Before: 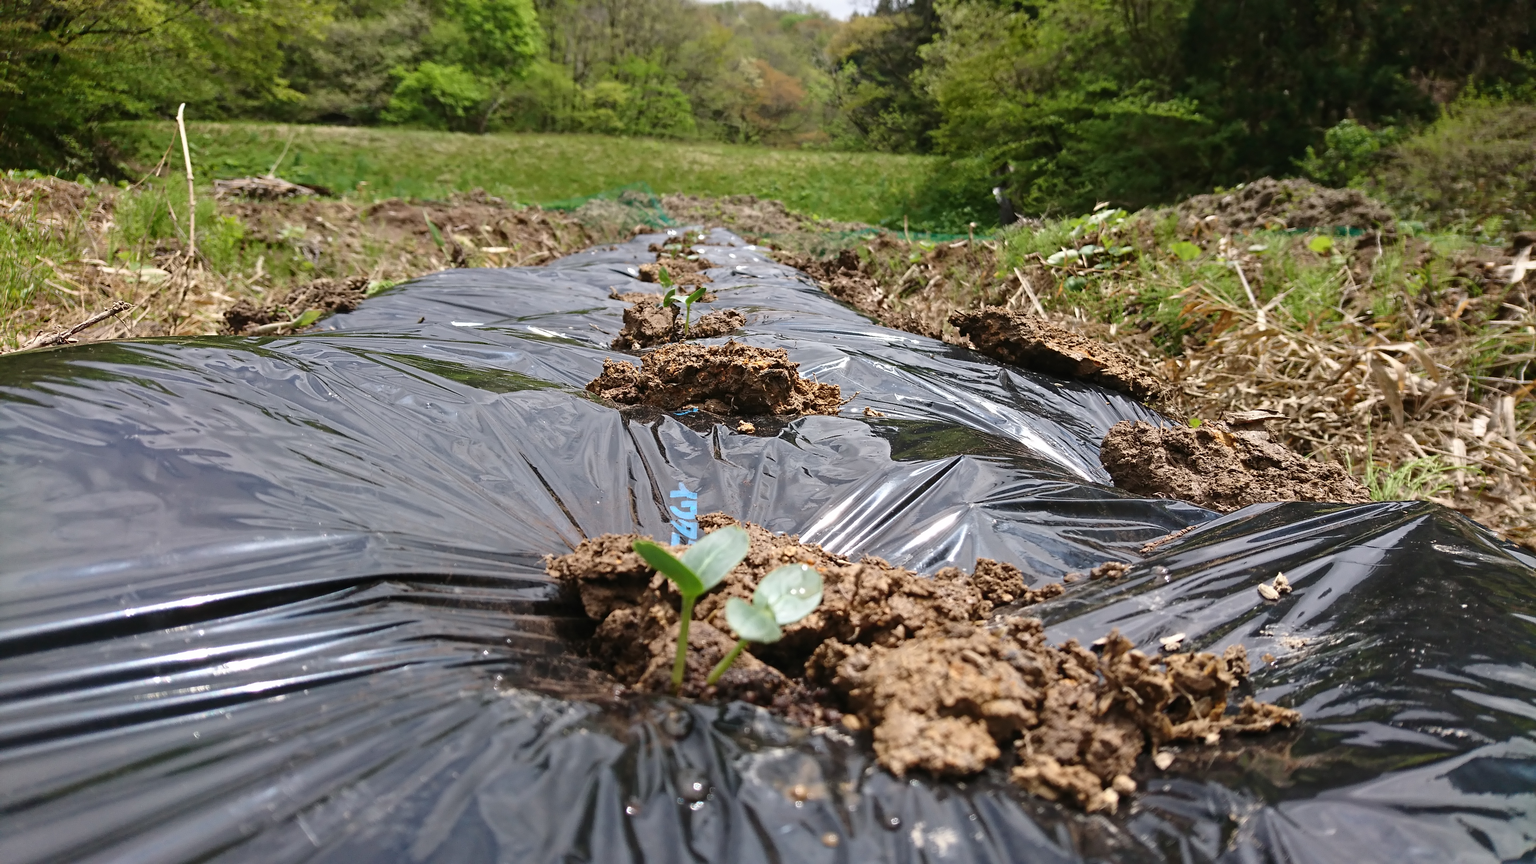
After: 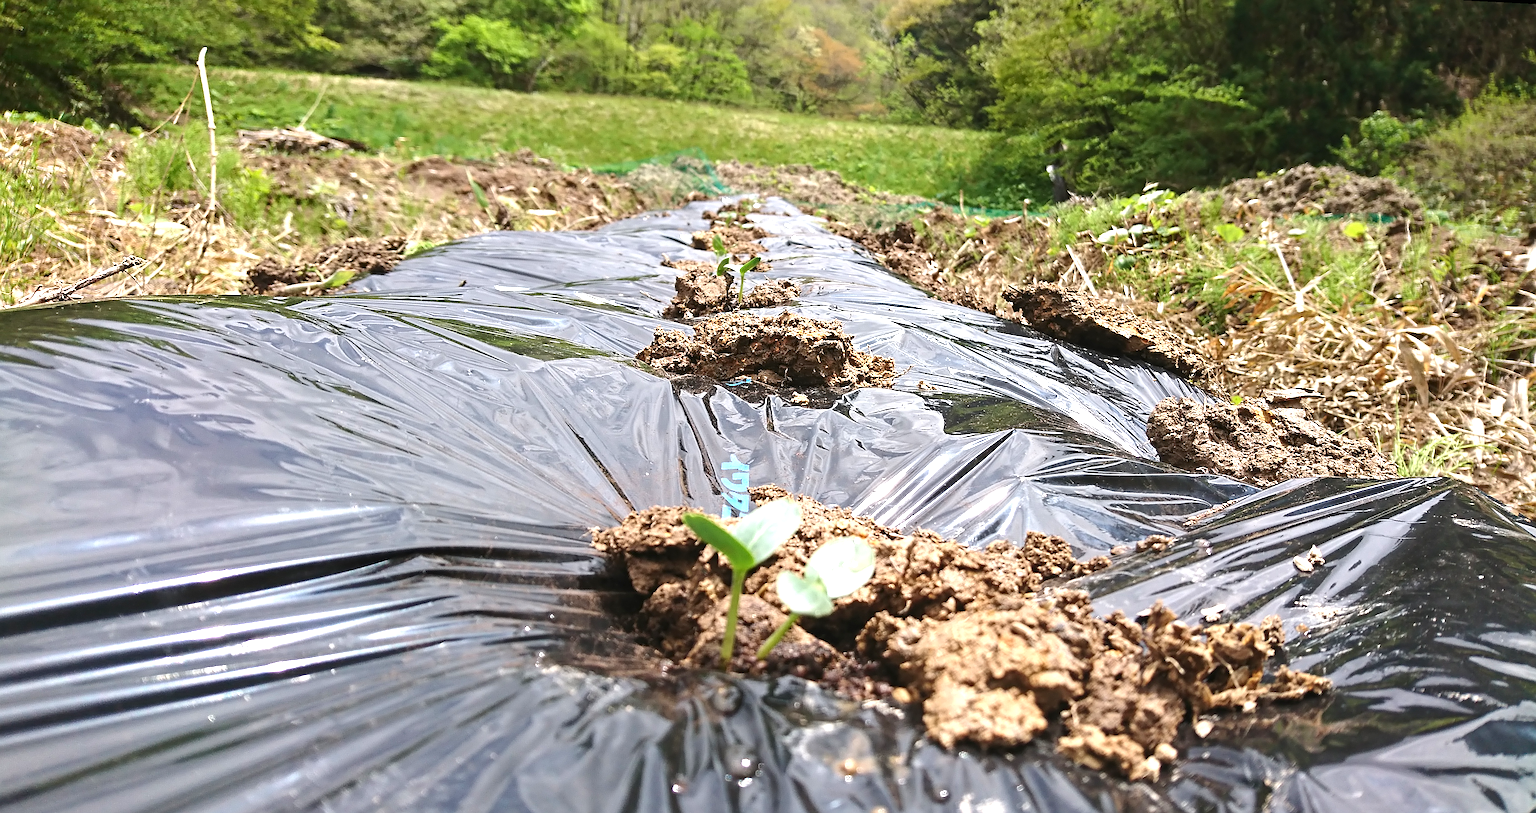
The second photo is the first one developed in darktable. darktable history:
sharpen: on, module defaults
rotate and perspective: rotation 0.679°, lens shift (horizontal) 0.136, crop left 0.009, crop right 0.991, crop top 0.078, crop bottom 0.95
exposure: black level correction 0, exposure 0.953 EV, compensate exposure bias true, compensate highlight preservation false
